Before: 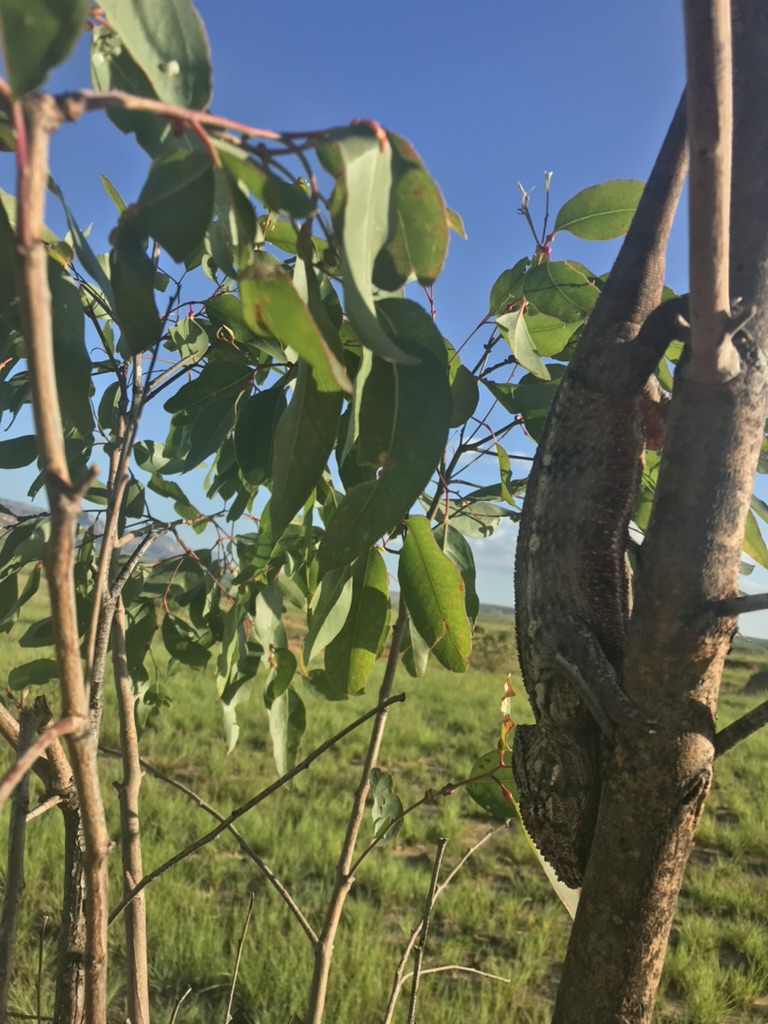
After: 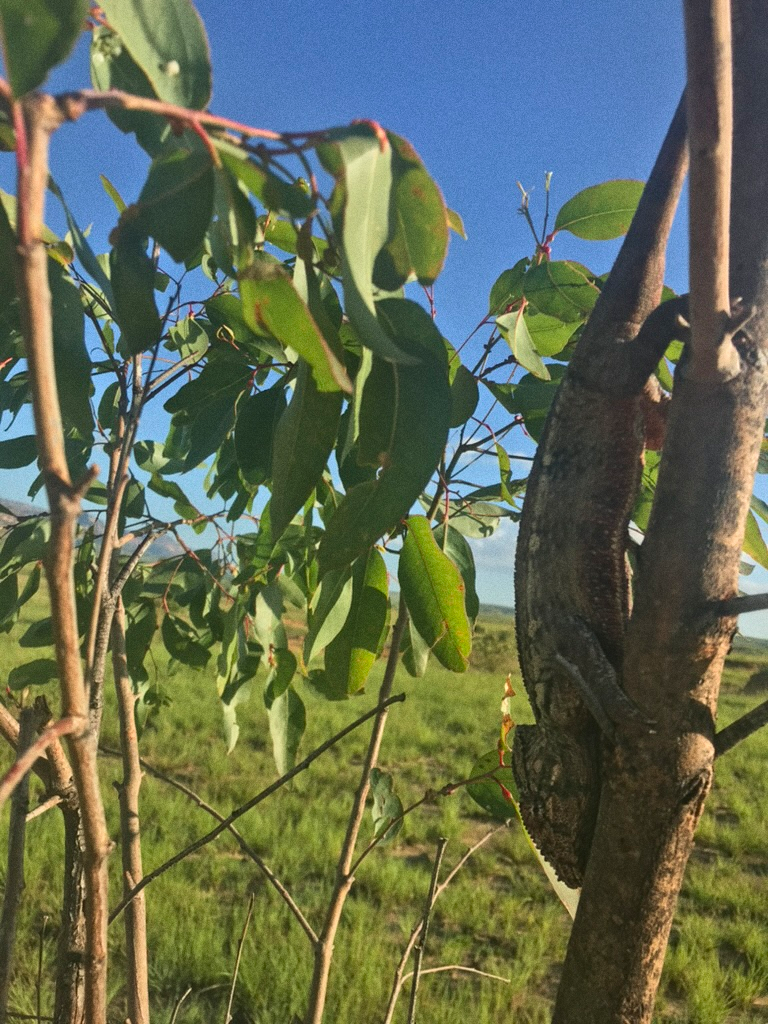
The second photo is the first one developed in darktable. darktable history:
velvia: strength 10%
grain: coarseness 0.47 ISO
